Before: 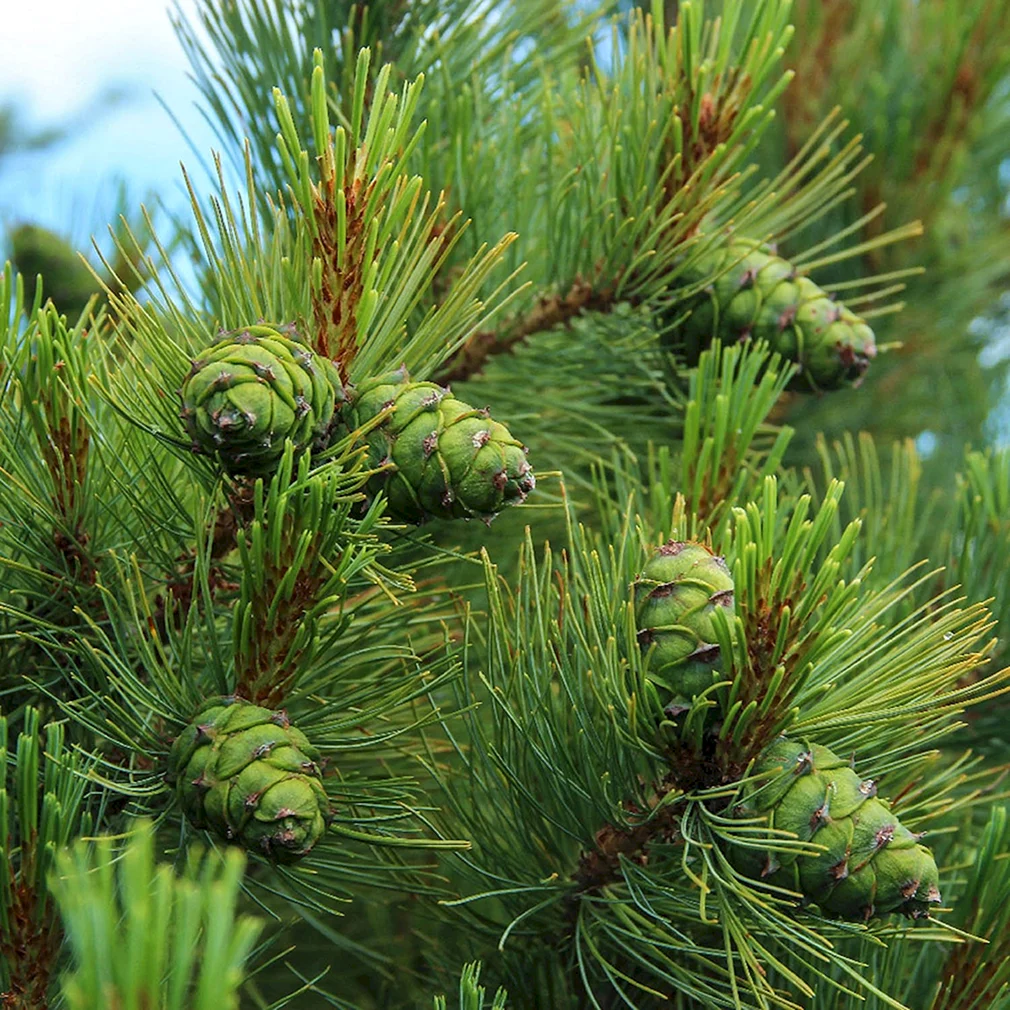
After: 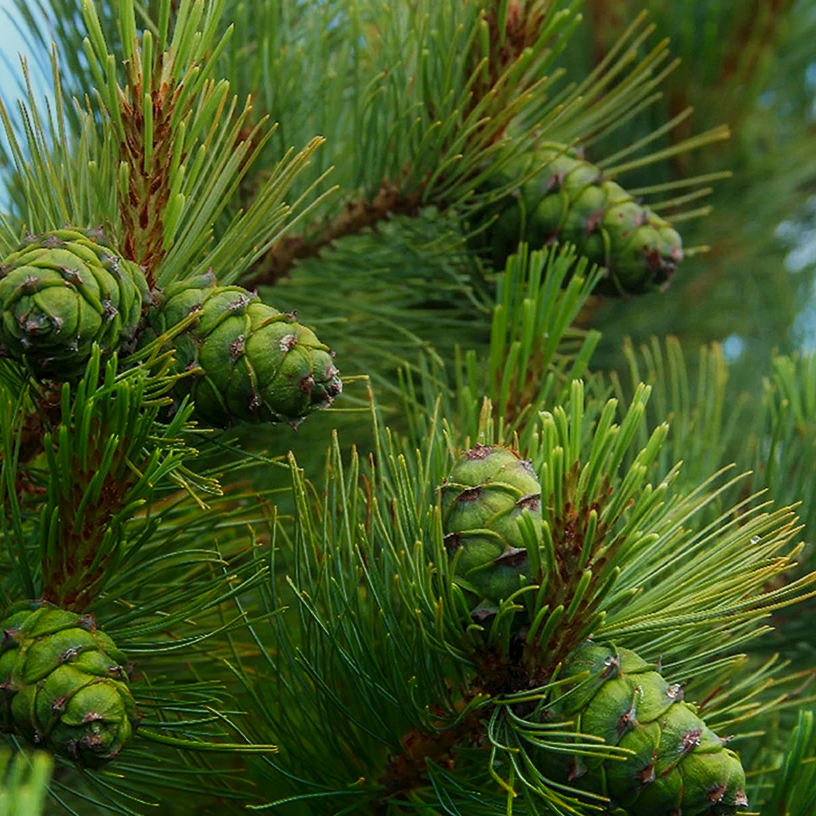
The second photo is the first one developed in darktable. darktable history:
graduated density: rotation -0.352°, offset 57.64
crop: left 19.159%, top 9.58%, bottom 9.58%
shadows and highlights: shadows -90, highlights 90, soften with gaussian
